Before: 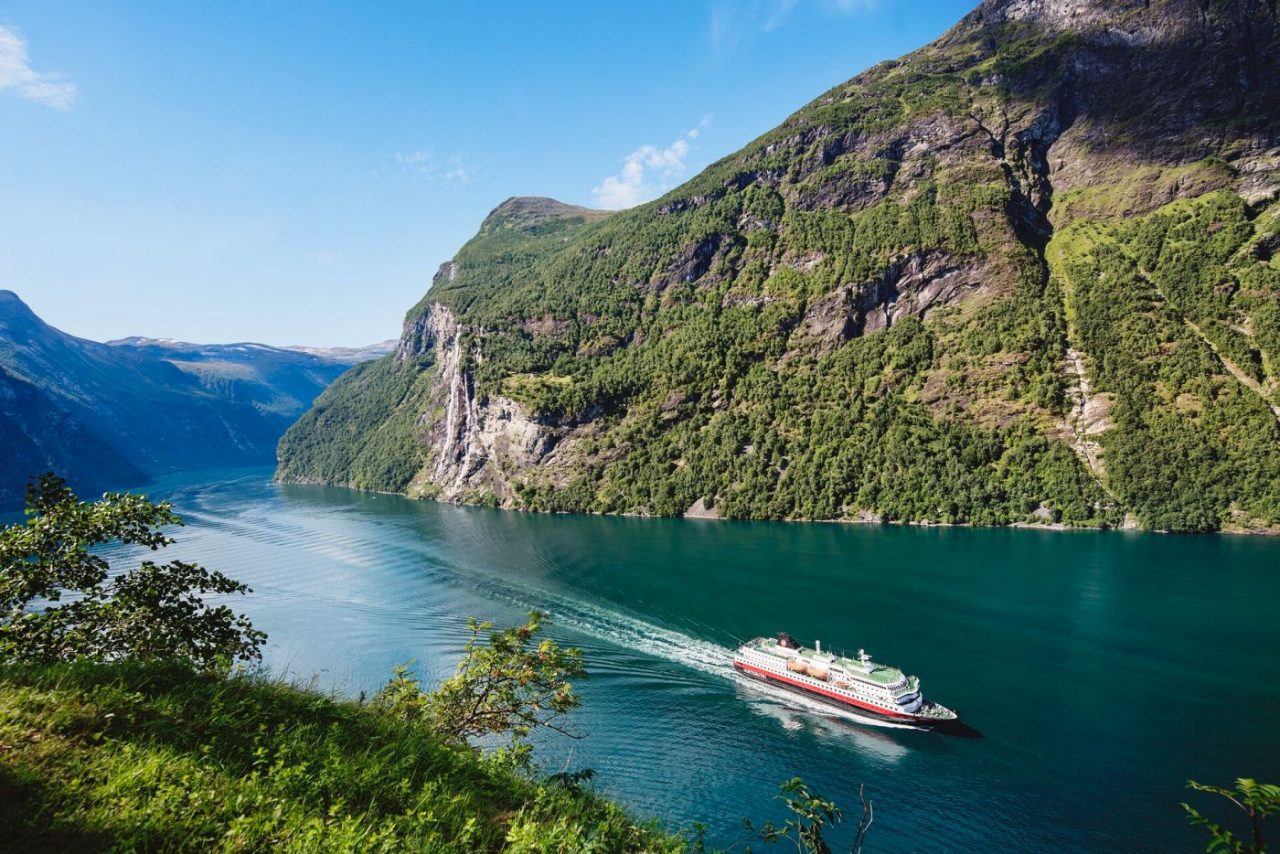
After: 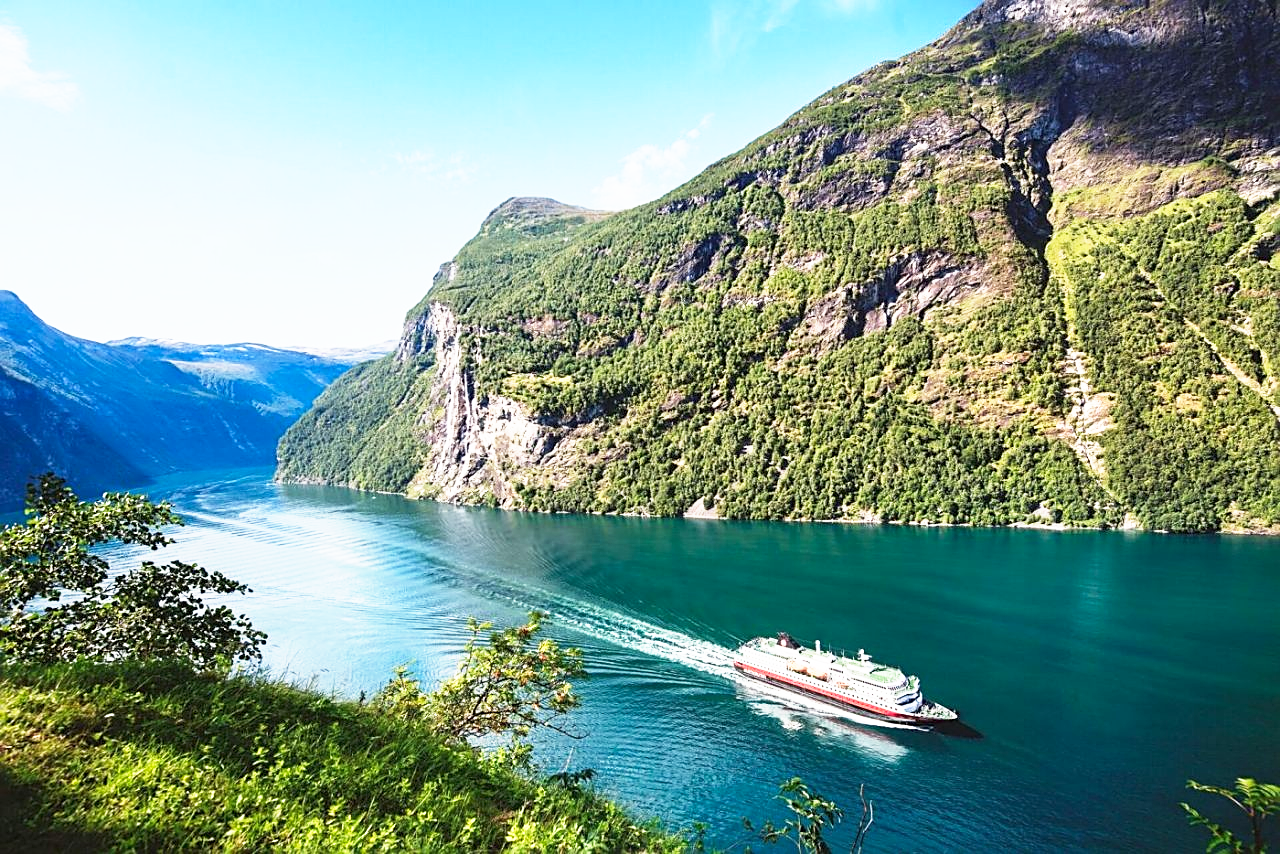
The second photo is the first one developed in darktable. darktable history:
sharpen: on, module defaults
base curve: curves: ch0 [(0, 0) (0.495, 0.917) (1, 1)], preserve colors none
